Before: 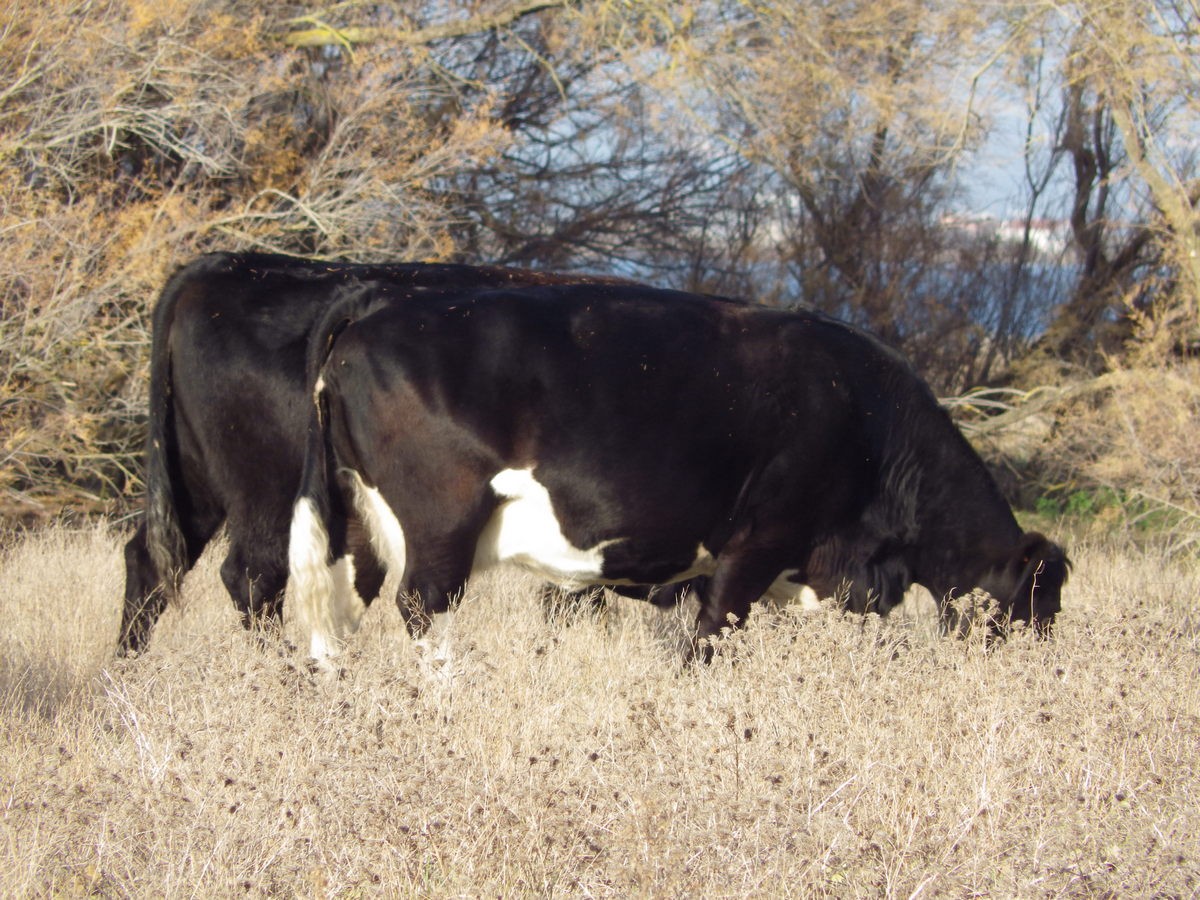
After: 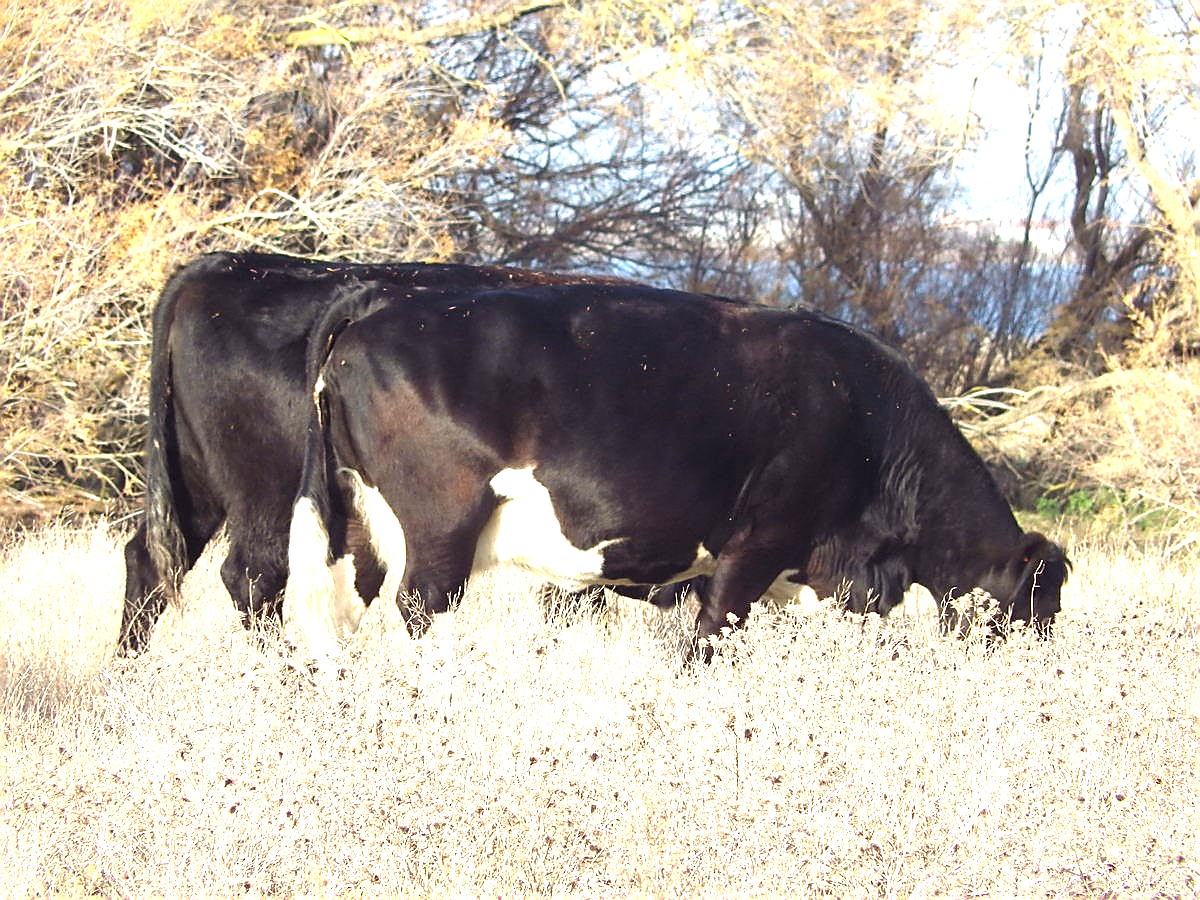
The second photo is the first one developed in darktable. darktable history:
sharpen: radius 1.4, amount 1.25, threshold 0.7
exposure: black level correction 0, exposure 1.2 EV, compensate exposure bias true, compensate highlight preservation false
